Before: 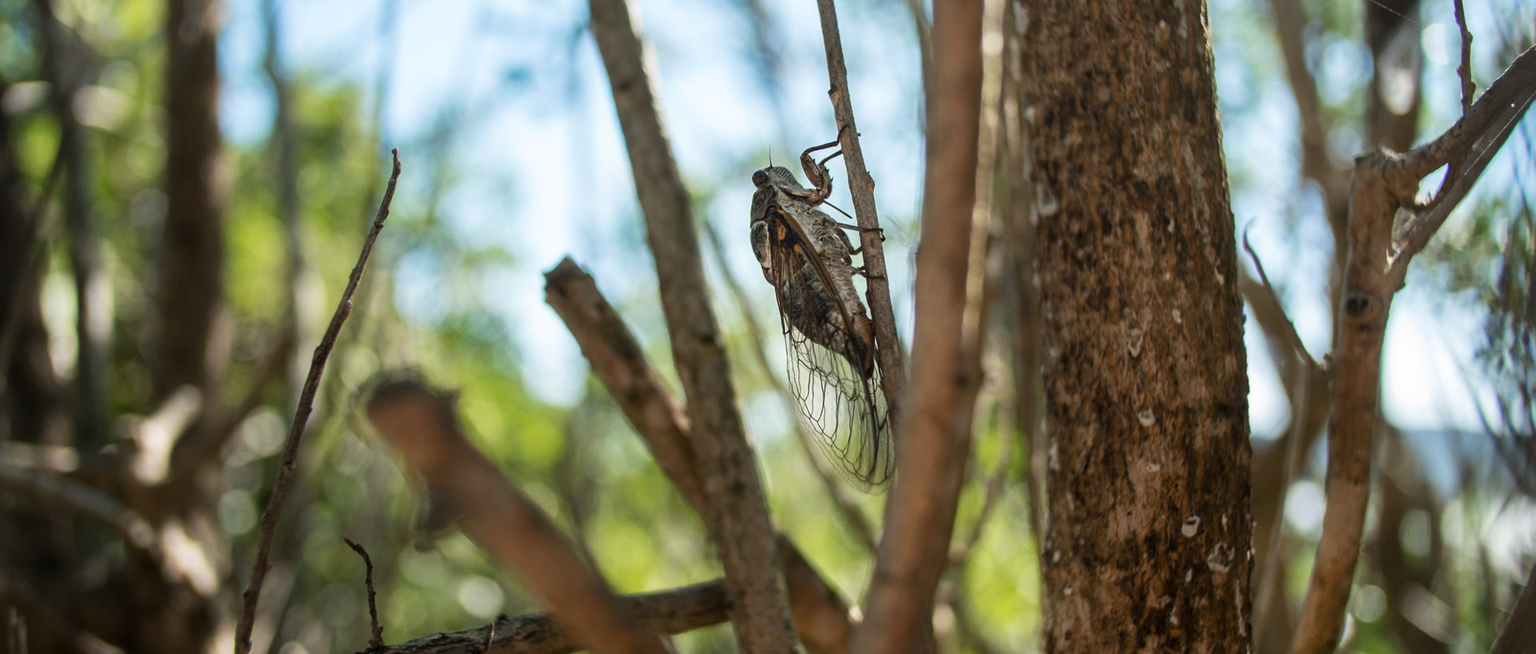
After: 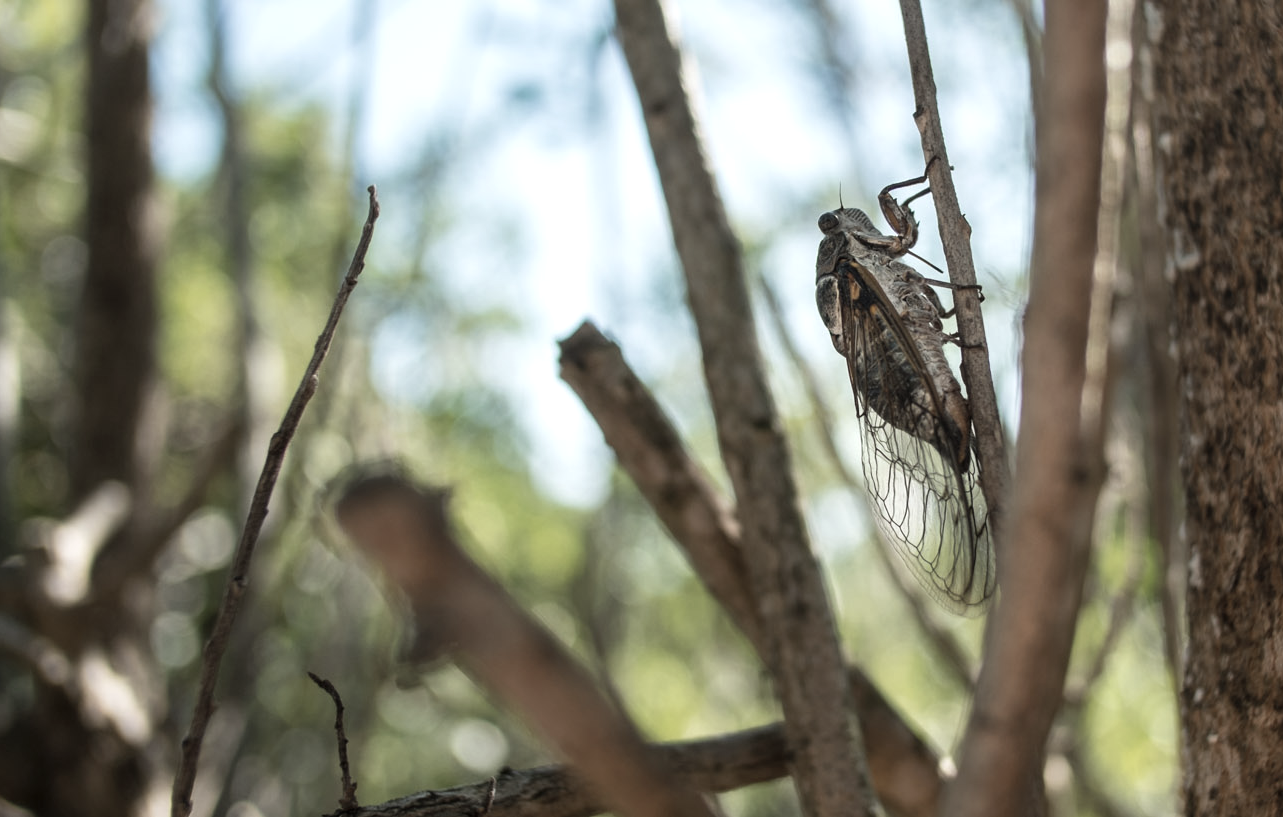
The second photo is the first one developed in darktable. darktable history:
crop and rotate: left 6.381%, right 26.762%
color correction: highlights b* -0.028, saturation 0.593
exposure: black level correction 0, exposure 0.2 EV, compensate exposure bias true, compensate highlight preservation false
